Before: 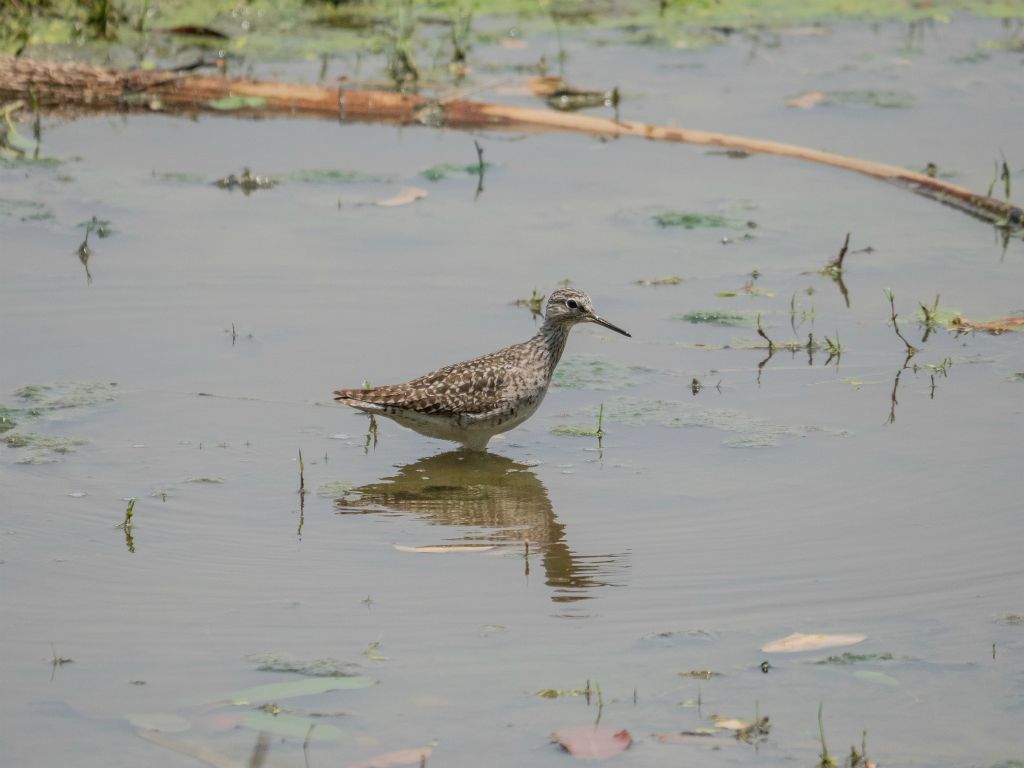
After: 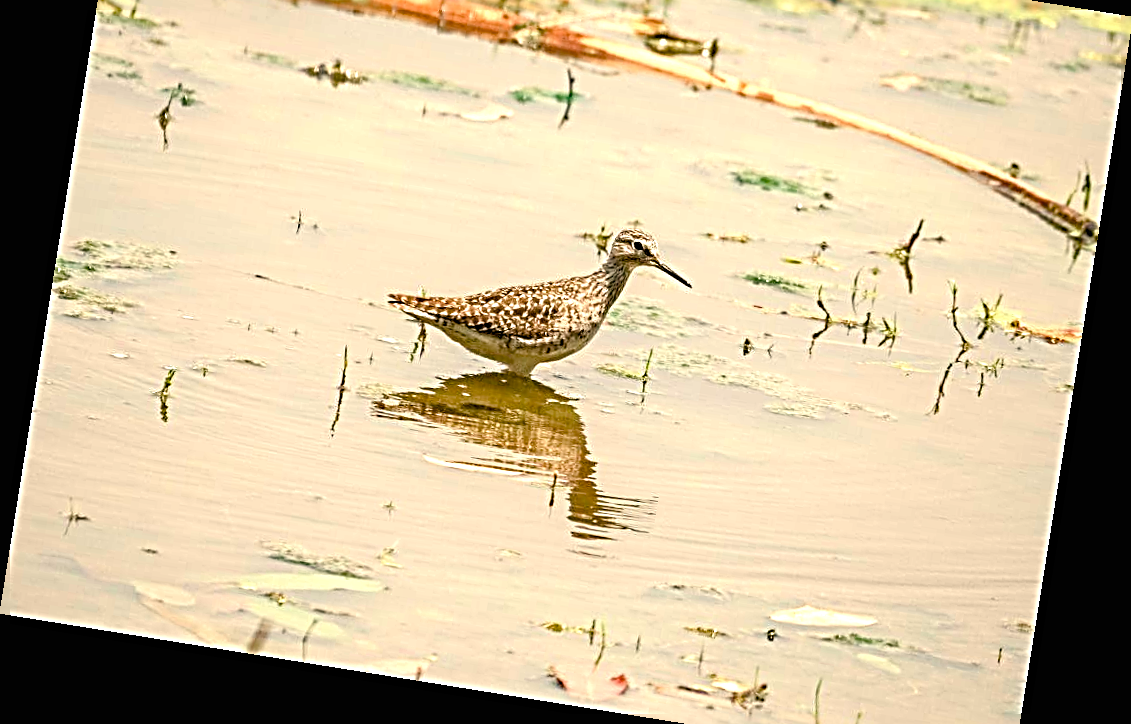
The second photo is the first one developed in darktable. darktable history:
crop and rotate: top 15.774%, bottom 5.506%
haze removal: strength 0.29, distance 0.25, compatibility mode true, adaptive false
exposure: black level correction 0, exposure 0.7 EV, compensate exposure bias true, compensate highlight preservation false
rotate and perspective: rotation 9.12°, automatic cropping off
sharpen: radius 3.69, amount 0.928
color balance rgb: perceptual saturation grading › global saturation 25%, perceptual saturation grading › highlights -50%, perceptual saturation grading › shadows 30%, perceptual brilliance grading › global brilliance 12%, global vibrance 20%
white balance: red 1.123, blue 0.83
